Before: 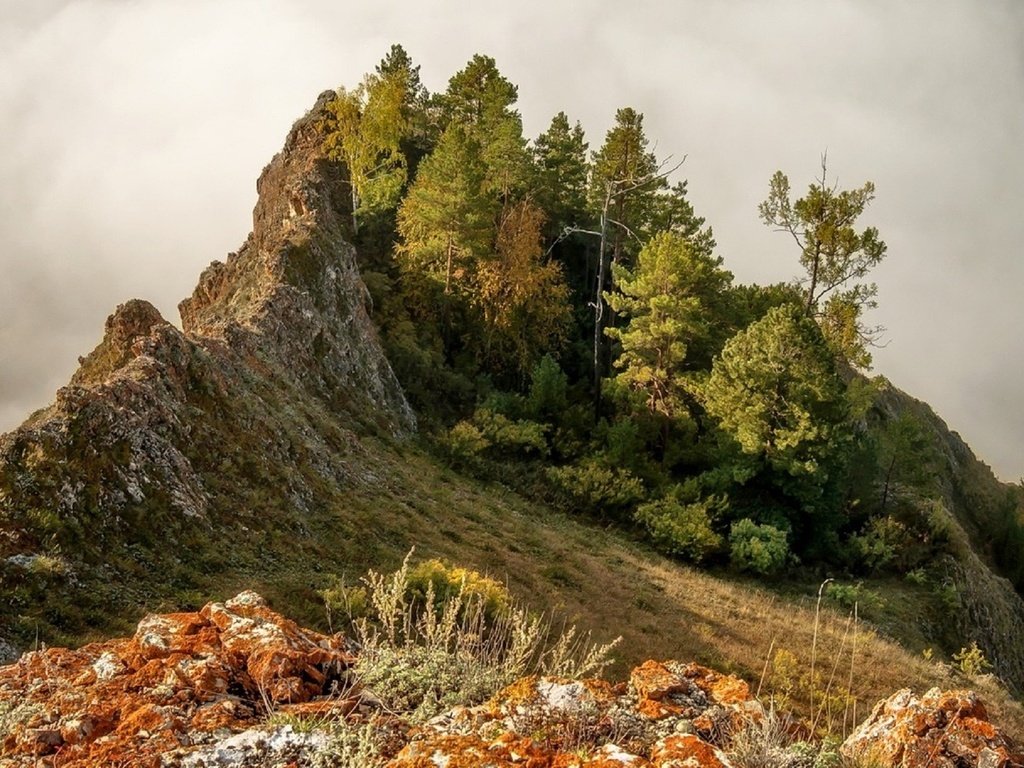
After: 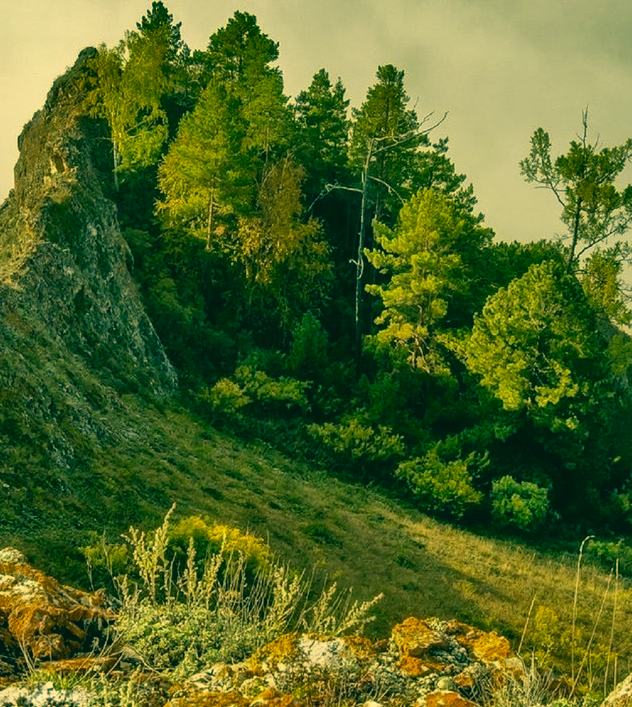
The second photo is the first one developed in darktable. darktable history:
tone equalizer: edges refinement/feathering 500, mask exposure compensation -1.57 EV, preserve details no
crop and rotate: left 23.363%, top 5.647%, right 14.887%, bottom 2.284%
shadows and highlights: white point adjustment -3.61, highlights -63.45, soften with gaussian
color correction: highlights a* 2.25, highlights b* 34.41, shadows a* -36.63, shadows b* -6.09
